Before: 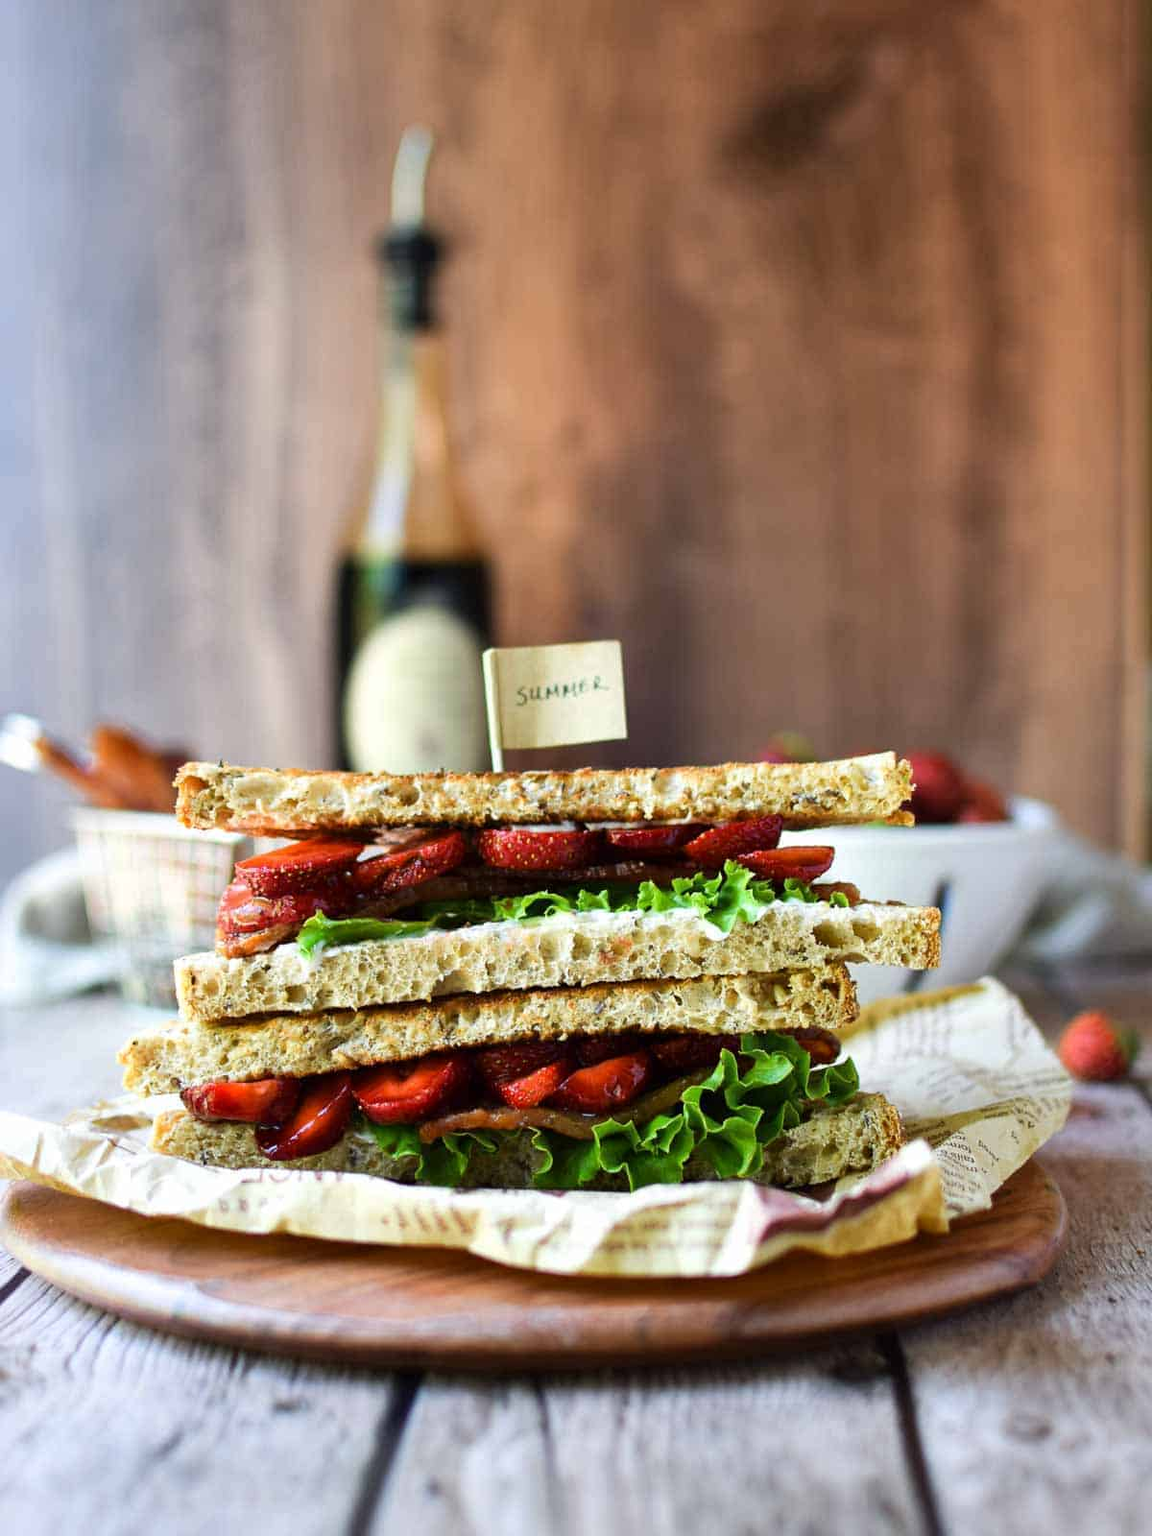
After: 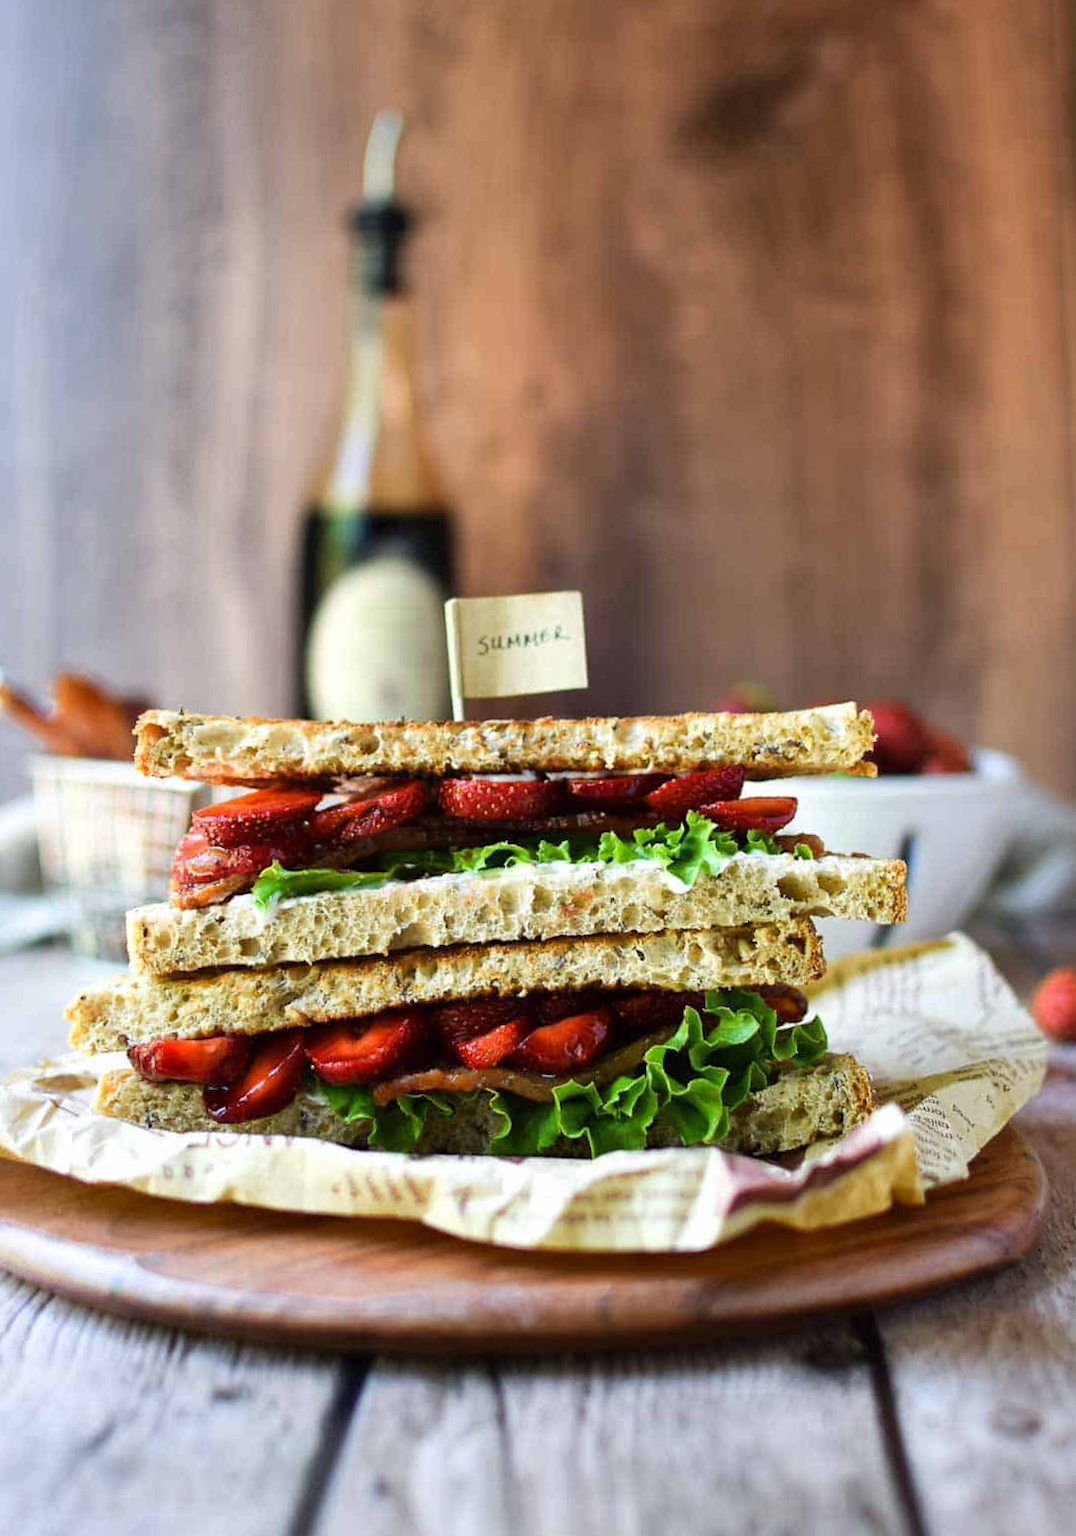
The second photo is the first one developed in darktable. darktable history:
rotate and perspective: rotation 0.215°, lens shift (vertical) -0.139, crop left 0.069, crop right 0.939, crop top 0.002, crop bottom 0.996
crop: top 0.05%, bottom 0.098%
